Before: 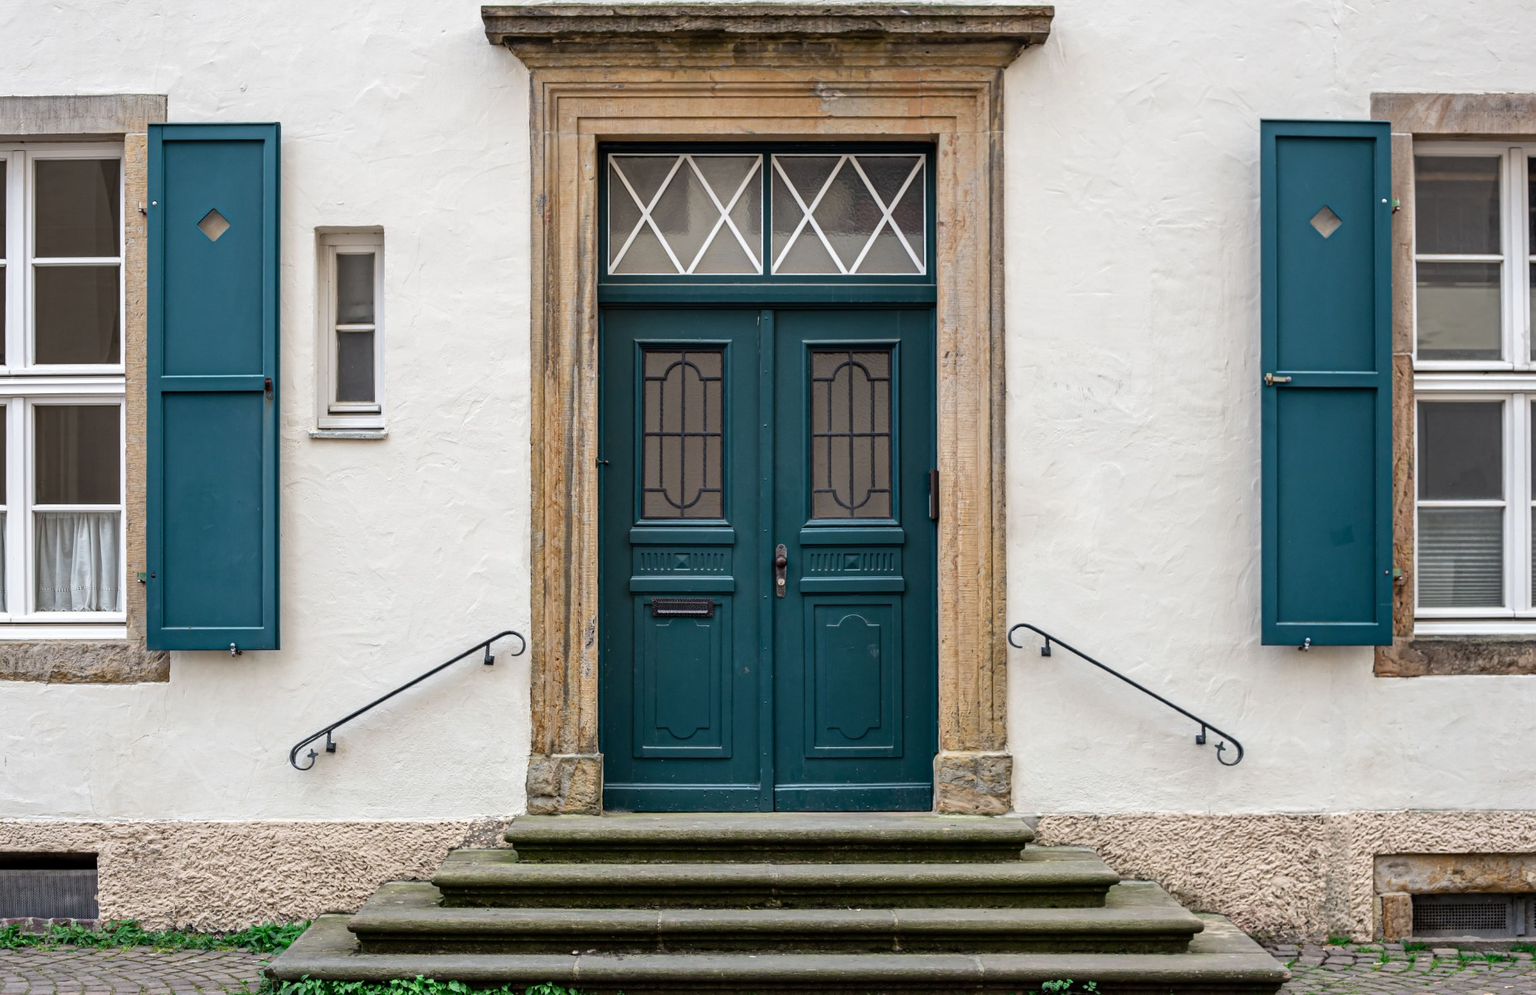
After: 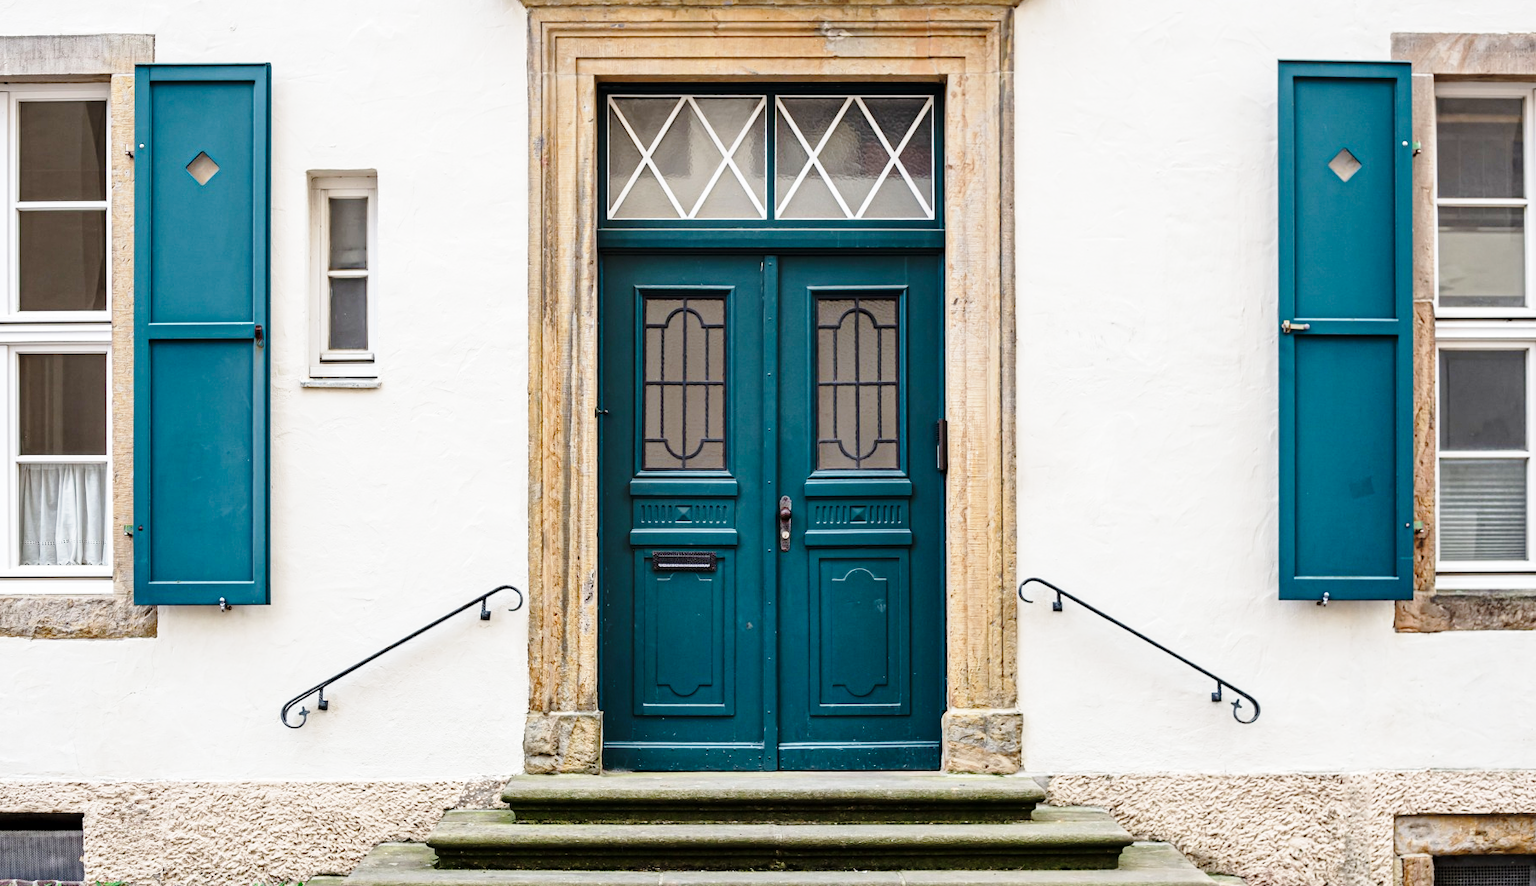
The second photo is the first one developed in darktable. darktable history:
crop: left 1.099%, top 6.181%, right 1.499%, bottom 7.037%
base curve: curves: ch0 [(0, 0) (0.028, 0.03) (0.121, 0.232) (0.46, 0.748) (0.859, 0.968) (1, 1)], preserve colors none
